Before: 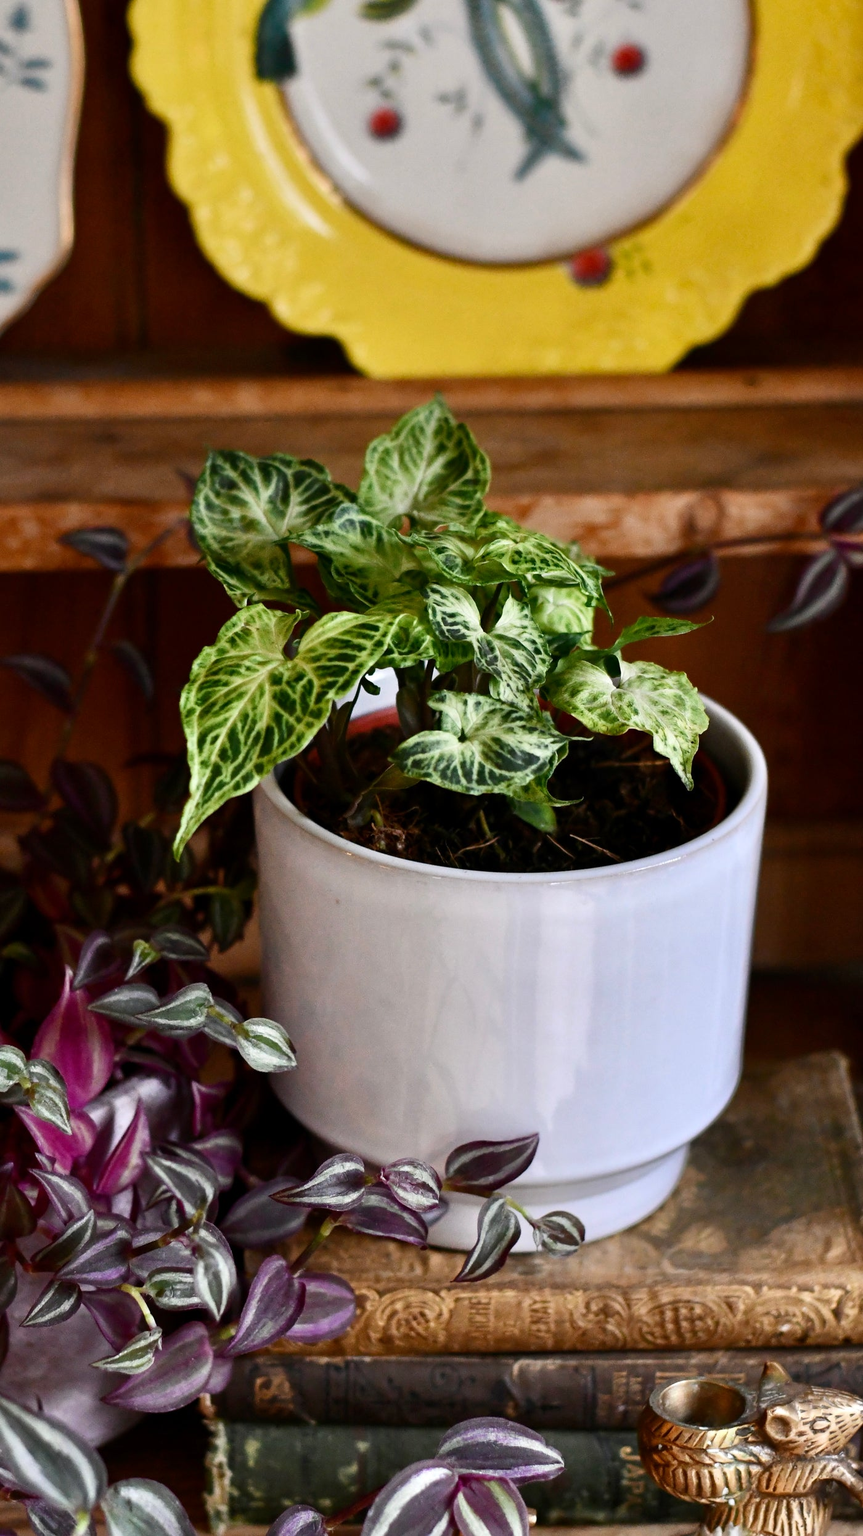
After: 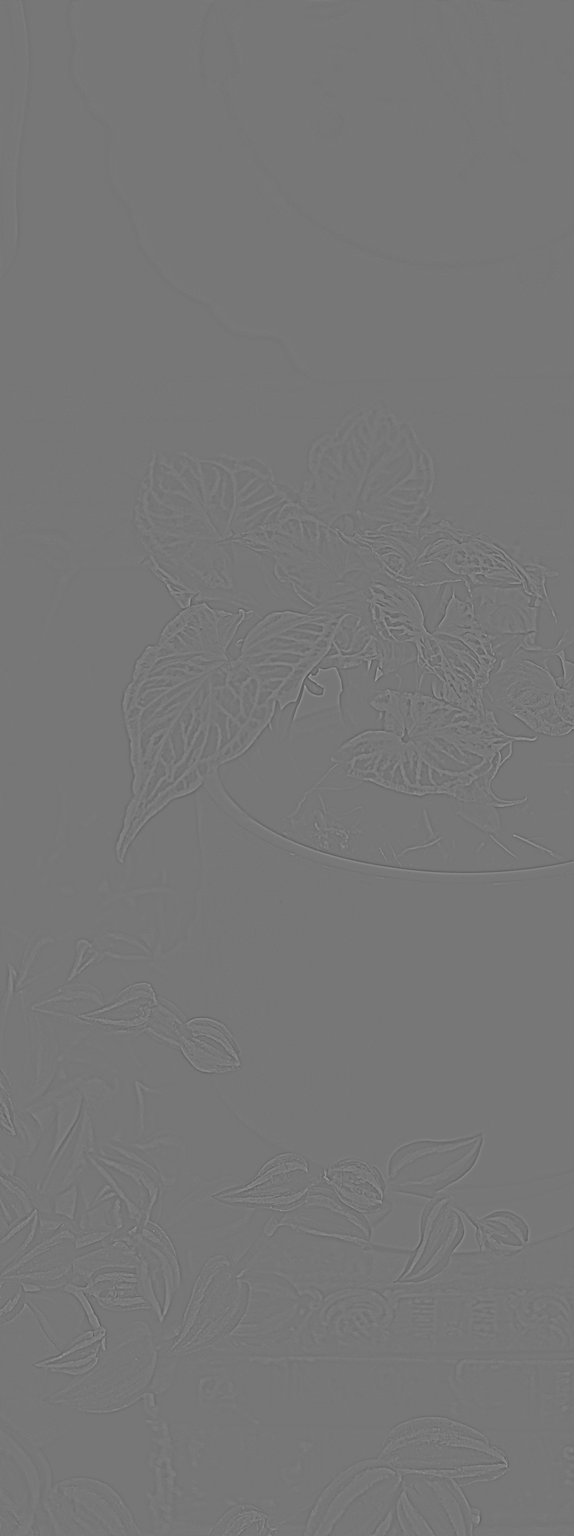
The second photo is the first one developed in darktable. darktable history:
crop and rotate: left 6.617%, right 26.717%
highpass: sharpness 5.84%, contrast boost 8.44%
